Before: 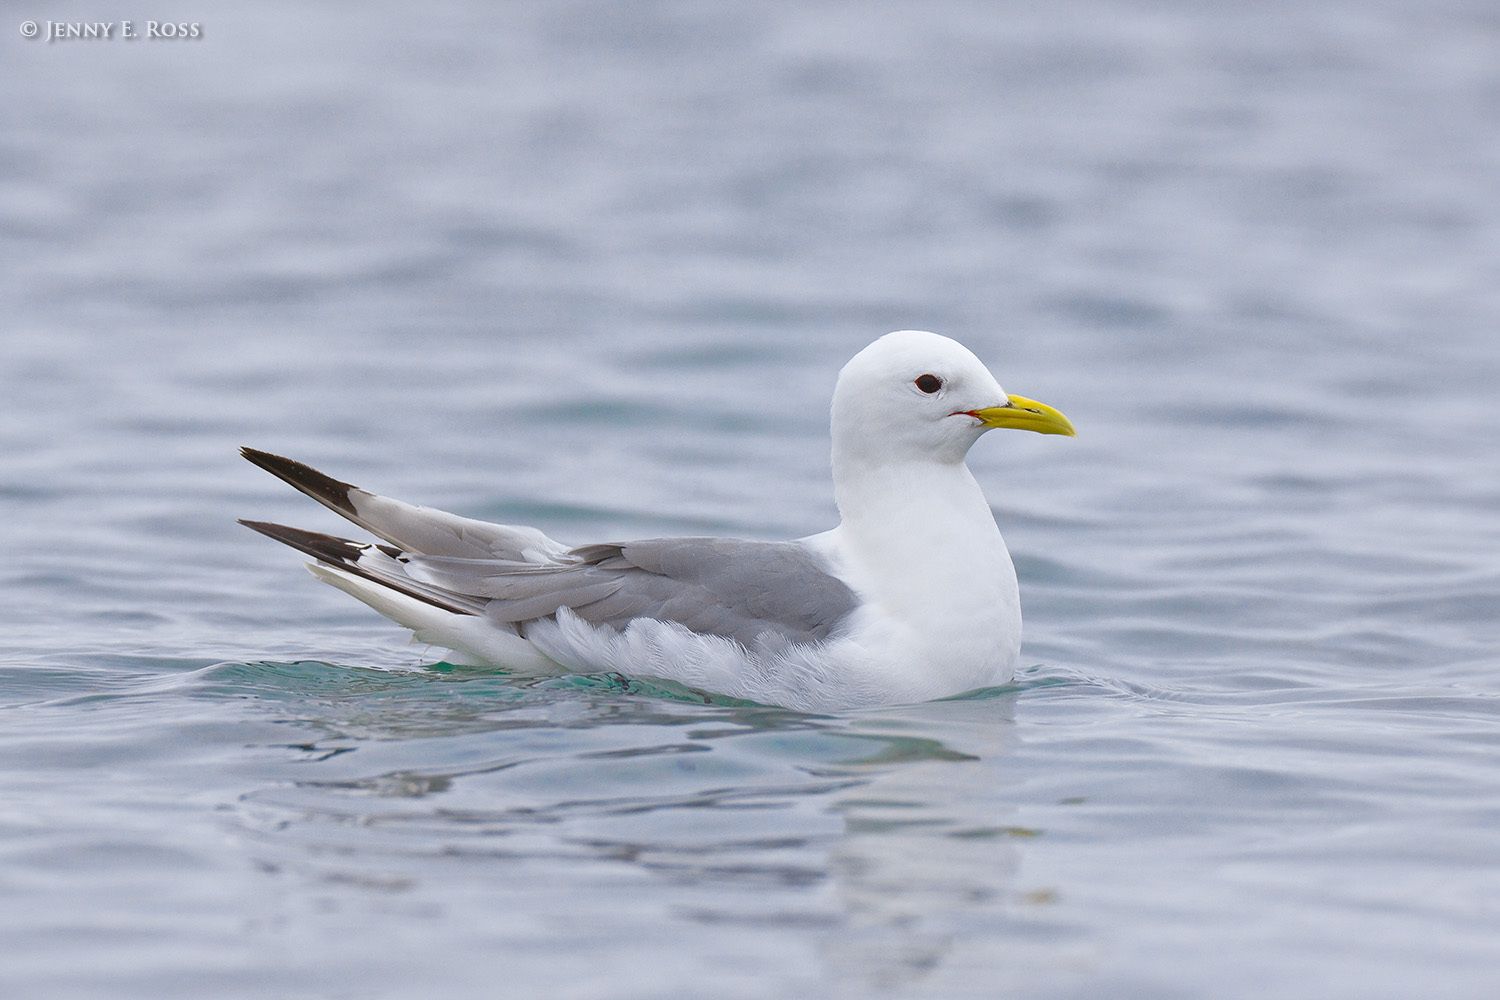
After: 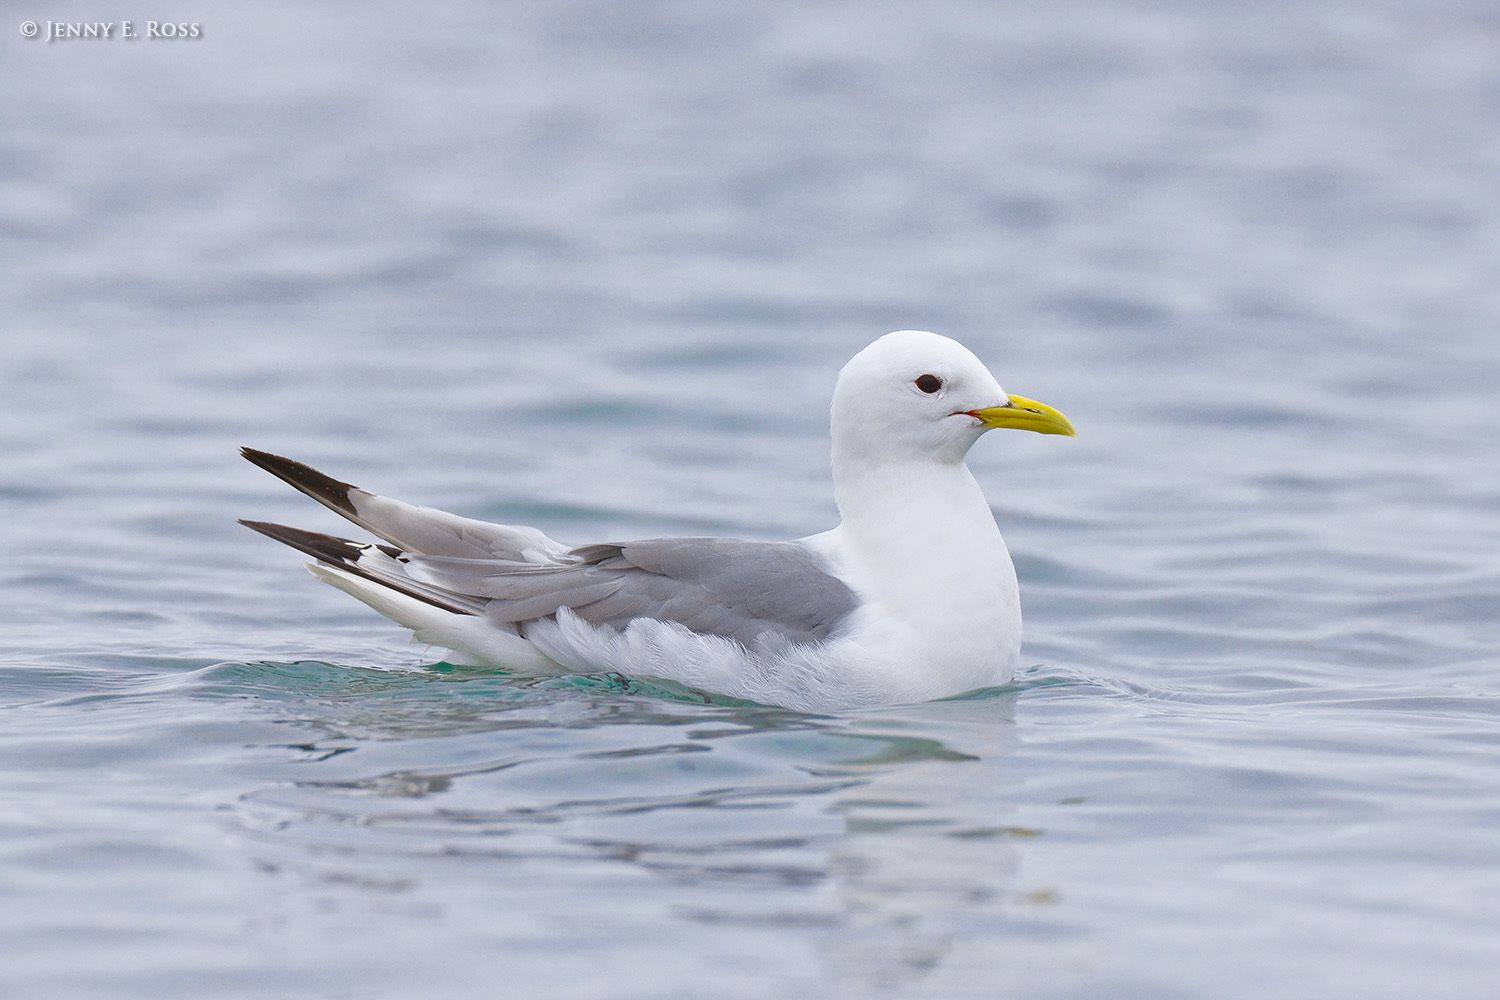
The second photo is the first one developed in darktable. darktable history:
base curve: curves: ch0 [(0, 0) (0.472, 0.508) (1, 1)], preserve colors none
